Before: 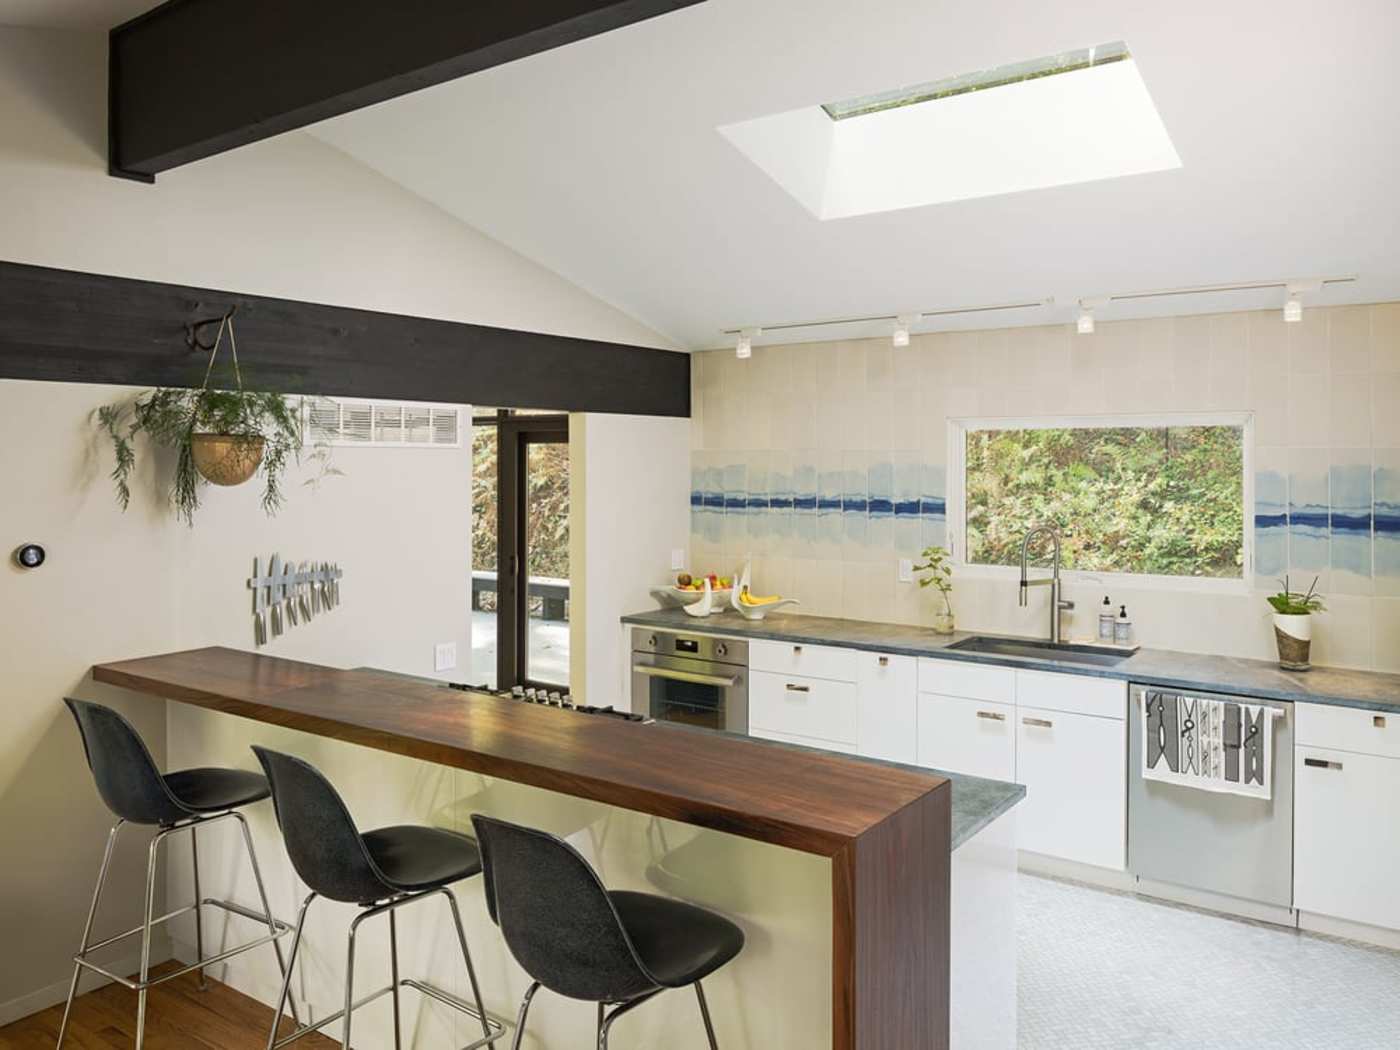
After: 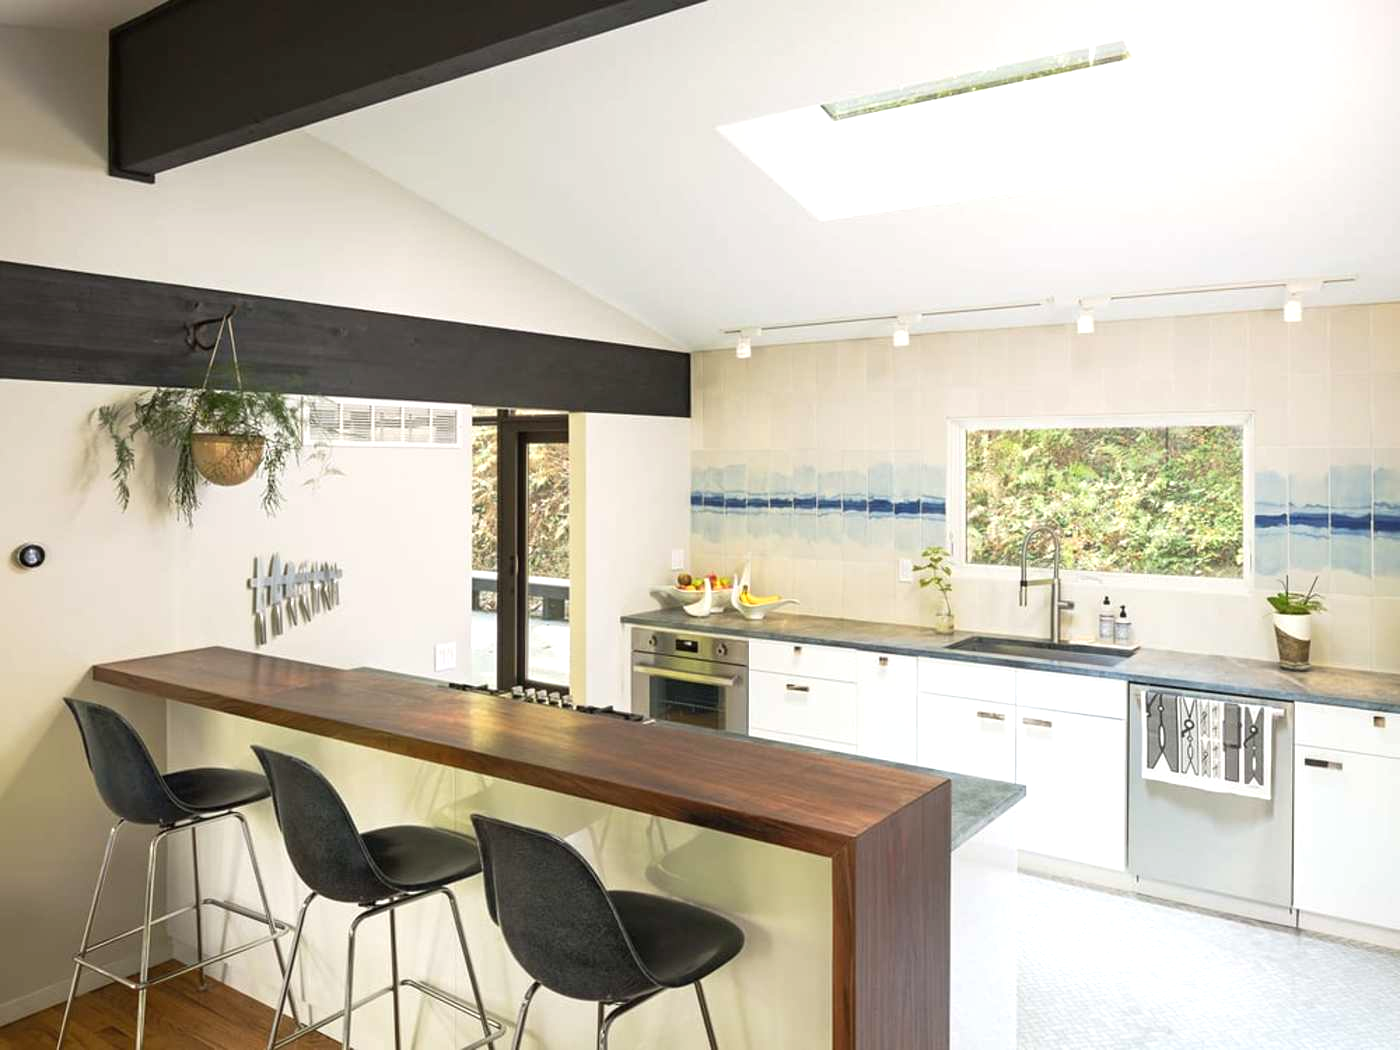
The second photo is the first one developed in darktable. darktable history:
exposure: black level correction 0, exposure 0.5 EV, compensate exposure bias true, compensate highlight preservation false
white balance: red 1, blue 1
